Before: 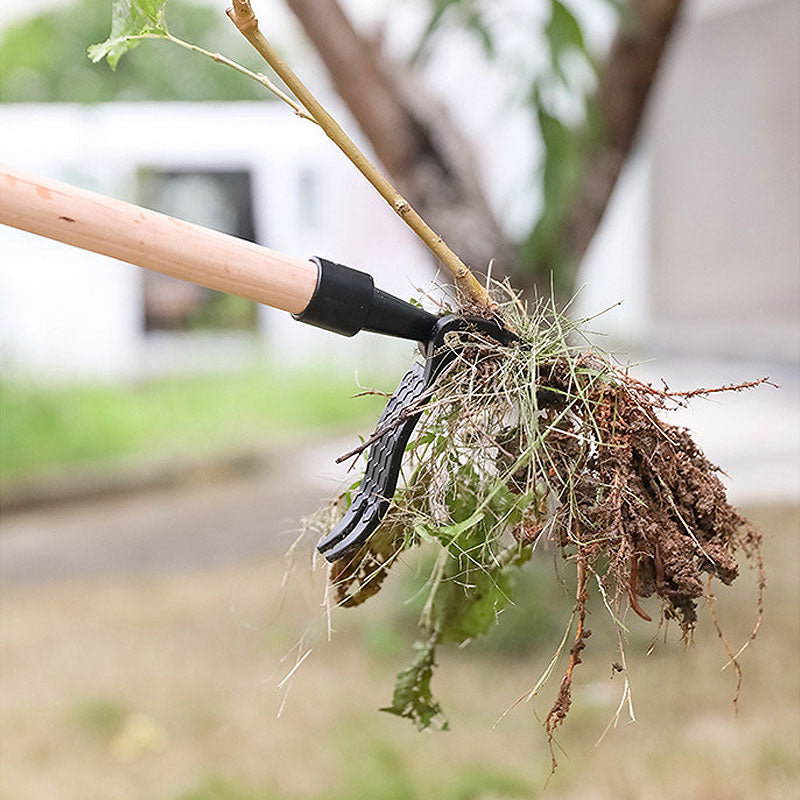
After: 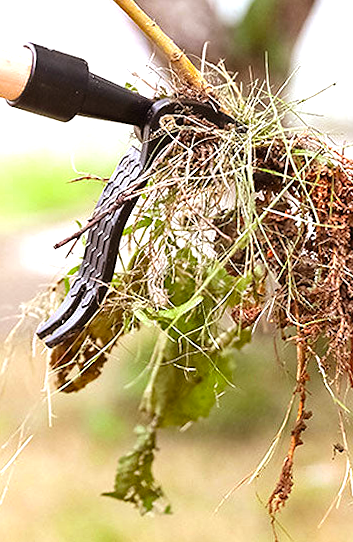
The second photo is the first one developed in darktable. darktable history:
color balance: contrast 6.48%, output saturation 113.3%
rotate and perspective: rotation -1°, crop left 0.011, crop right 0.989, crop top 0.025, crop bottom 0.975
rgb levels: mode RGB, independent channels, levels [[0, 0.5, 1], [0, 0.521, 1], [0, 0.536, 1]]
crop: left 35.432%, top 26.233%, right 20.145%, bottom 3.432%
exposure: black level correction 0, exposure 0.5 EV, compensate exposure bias true, compensate highlight preservation false
